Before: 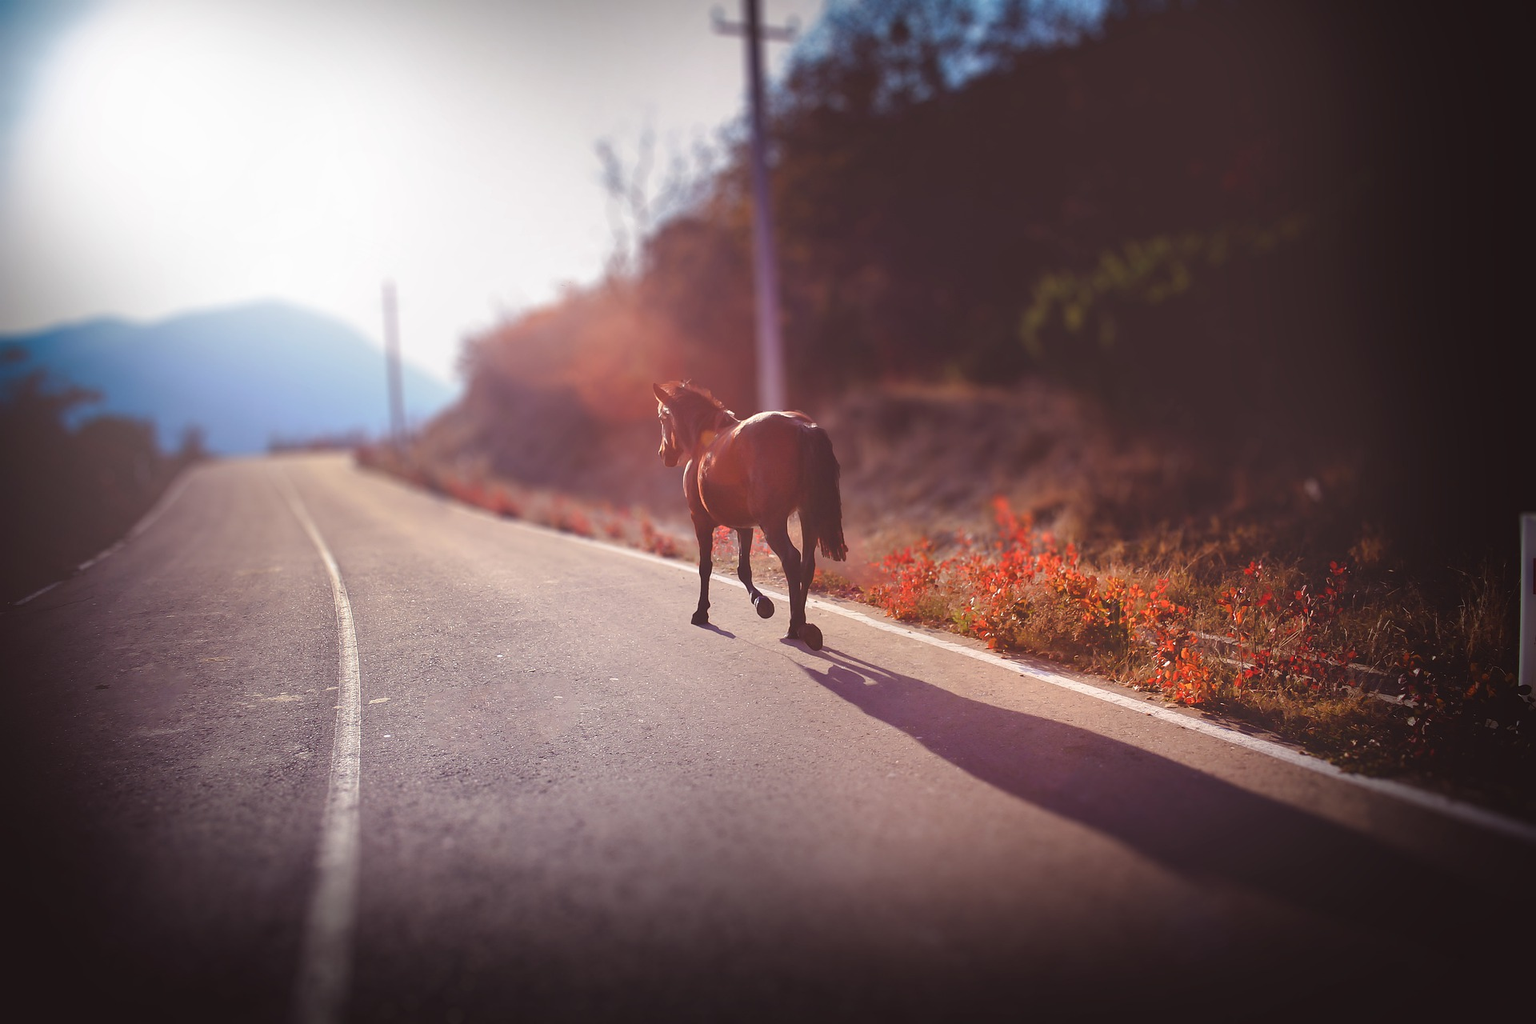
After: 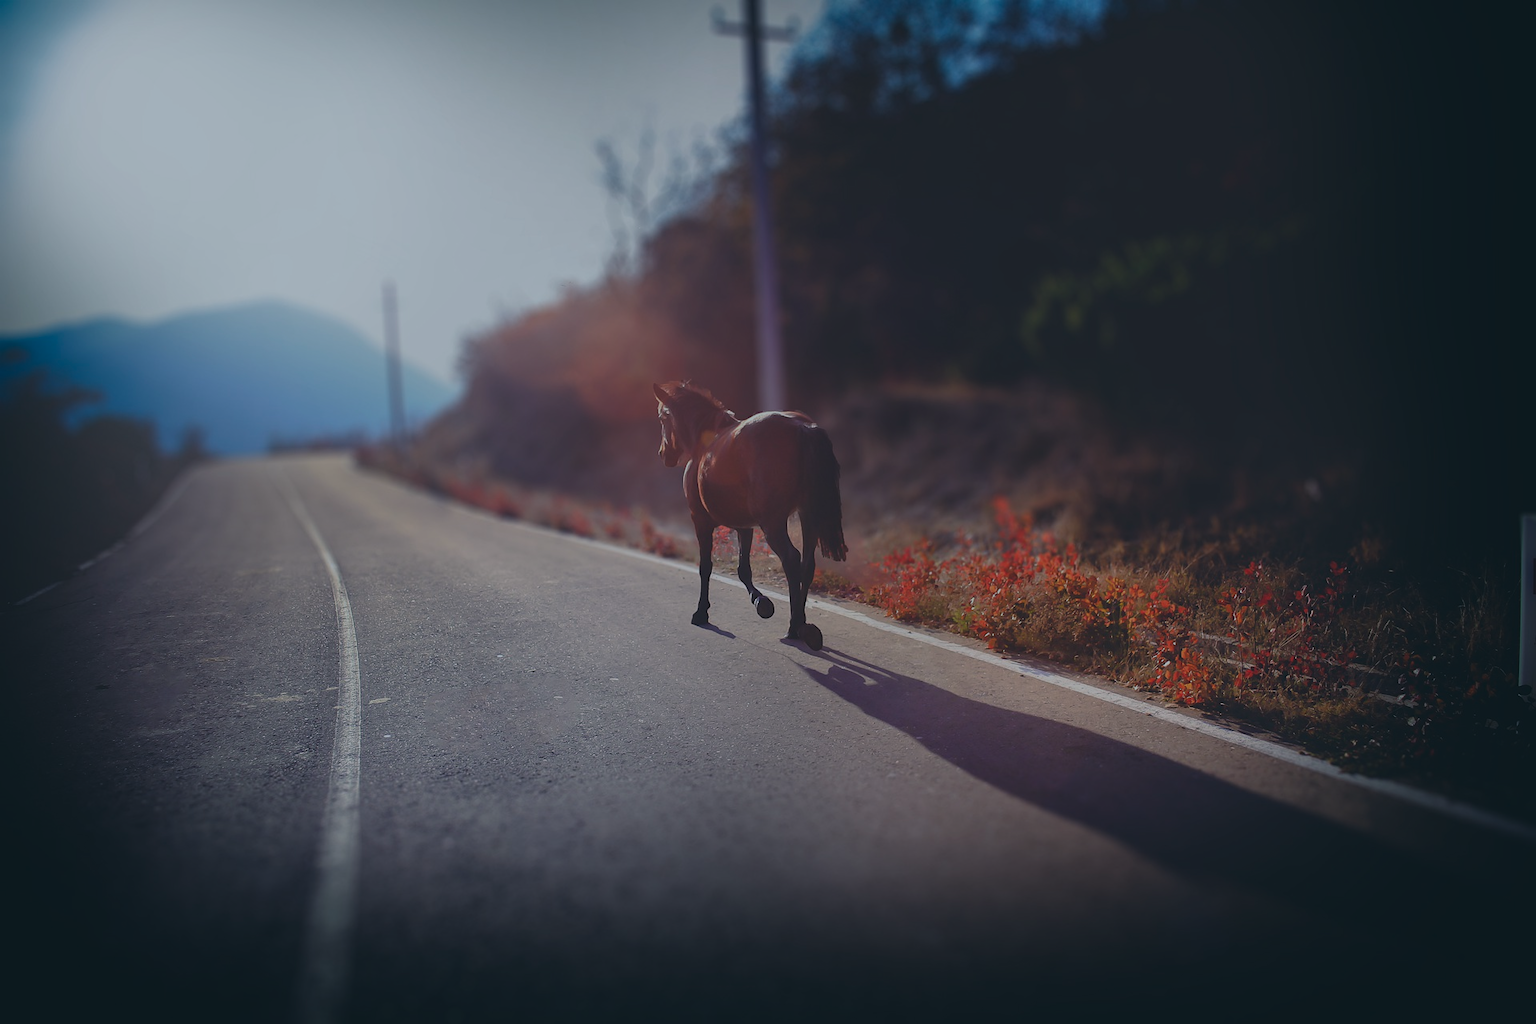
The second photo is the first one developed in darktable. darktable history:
exposure: black level correction -0.017, exposure -1.06 EV, compensate exposure bias true, compensate highlight preservation false
color balance rgb: power › luminance -7.823%, power › chroma 2.261%, power › hue 223.83°, perceptual saturation grading › global saturation 17.466%, perceptual brilliance grading › global brilliance -0.622%, perceptual brilliance grading › highlights -0.542%, perceptual brilliance grading › mid-tones -0.737%, perceptual brilliance grading › shadows -1.824%
